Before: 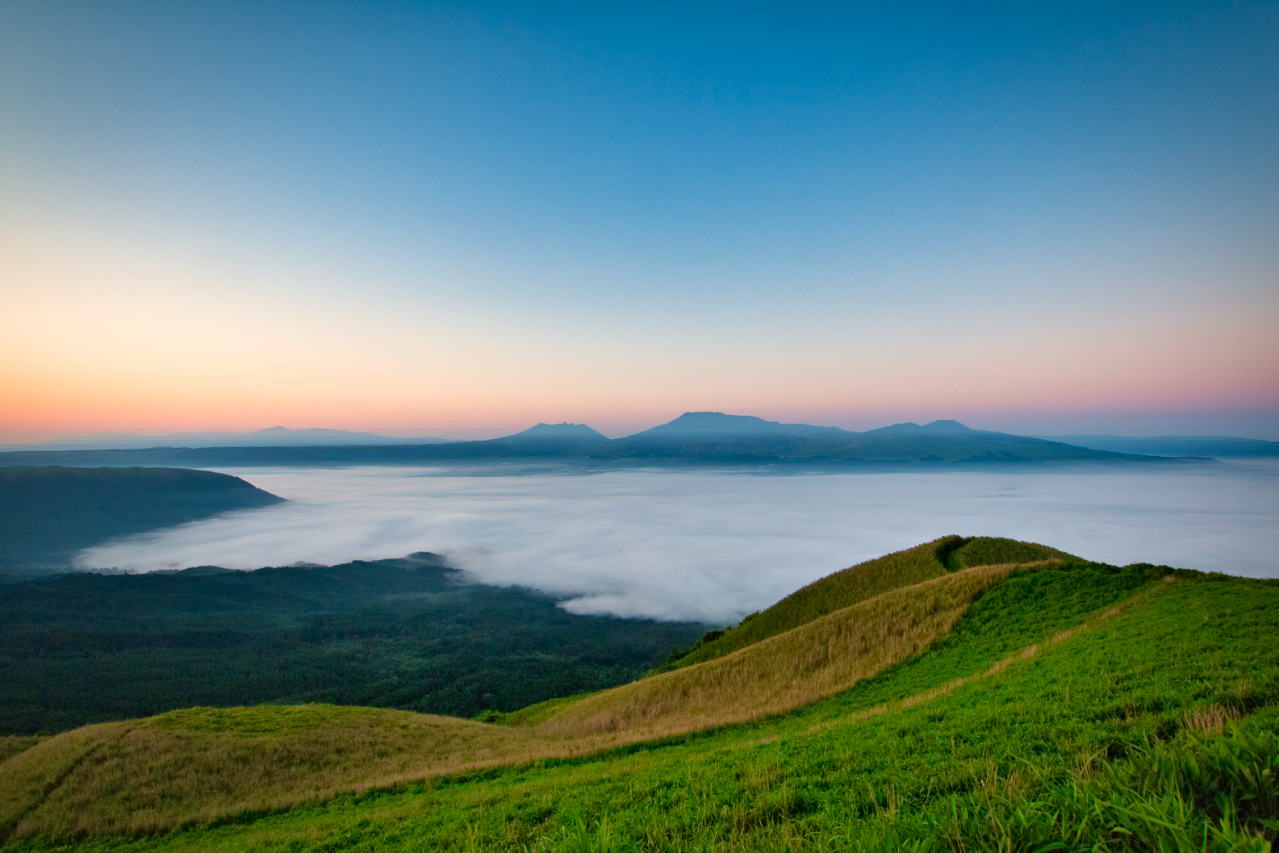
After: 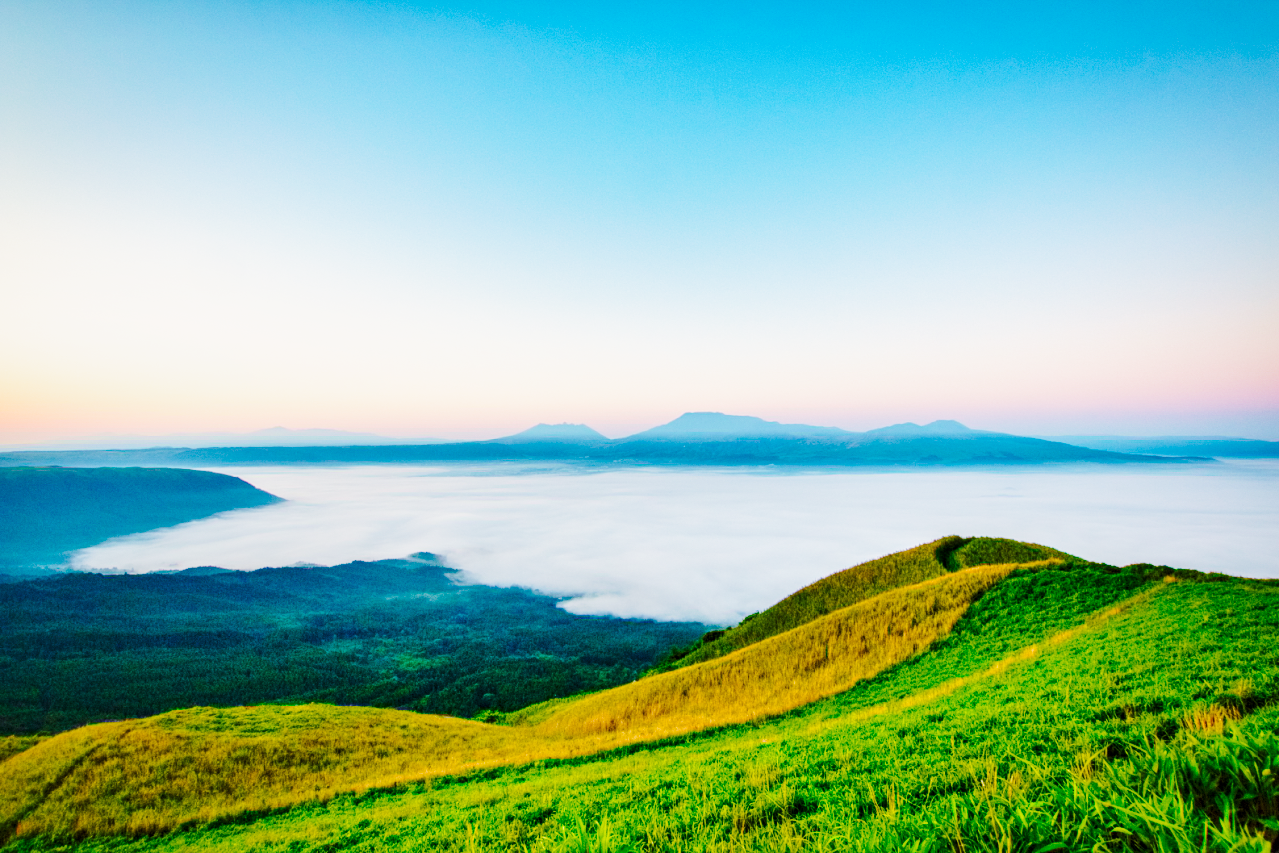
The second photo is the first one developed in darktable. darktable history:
base curve: curves: ch0 [(0, 0) (0.088, 0.125) (0.176, 0.251) (0.354, 0.501) (0.613, 0.749) (1, 0.877)], preserve colors none
tone curve: curves: ch0 [(0, 0) (0.21, 0.21) (0.43, 0.586) (0.65, 0.793) (1, 1)]; ch1 [(0, 0) (0.382, 0.447) (0.492, 0.484) (0.544, 0.547) (0.583, 0.578) (0.599, 0.595) (0.67, 0.673) (1, 1)]; ch2 [(0, 0) (0.411, 0.382) (0.492, 0.5) (0.531, 0.534) (0.56, 0.573) (0.599, 0.602) (0.696, 0.693) (1, 1)], preserve colors none
local contrast: detail 130%
color balance rgb: linear chroma grading › global chroma 15.329%, perceptual saturation grading › global saturation 0.117%, perceptual saturation grading › highlights -18.12%, perceptual saturation grading › mid-tones 6.6%, perceptual saturation grading › shadows 28.102%, perceptual brilliance grading › mid-tones 10.712%, perceptual brilliance grading › shadows 14.344%, global vibrance 20%
